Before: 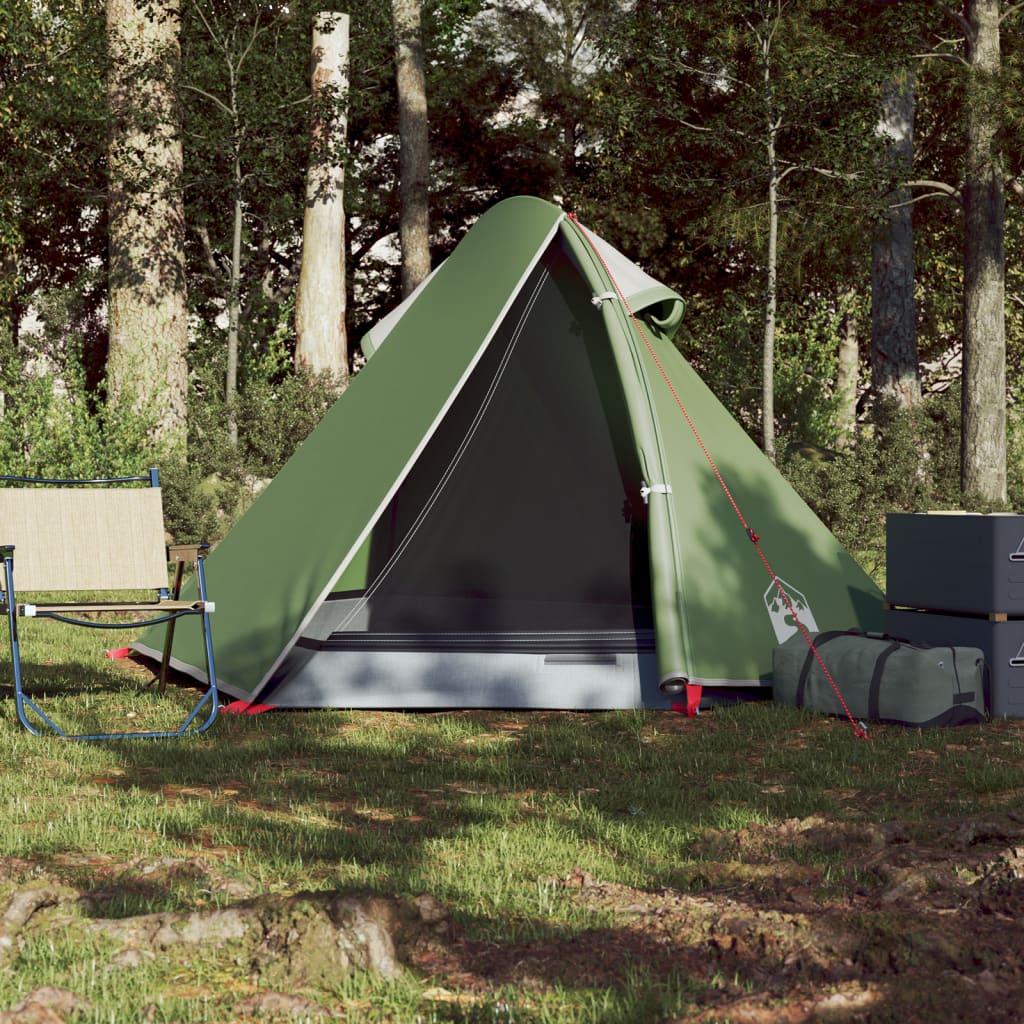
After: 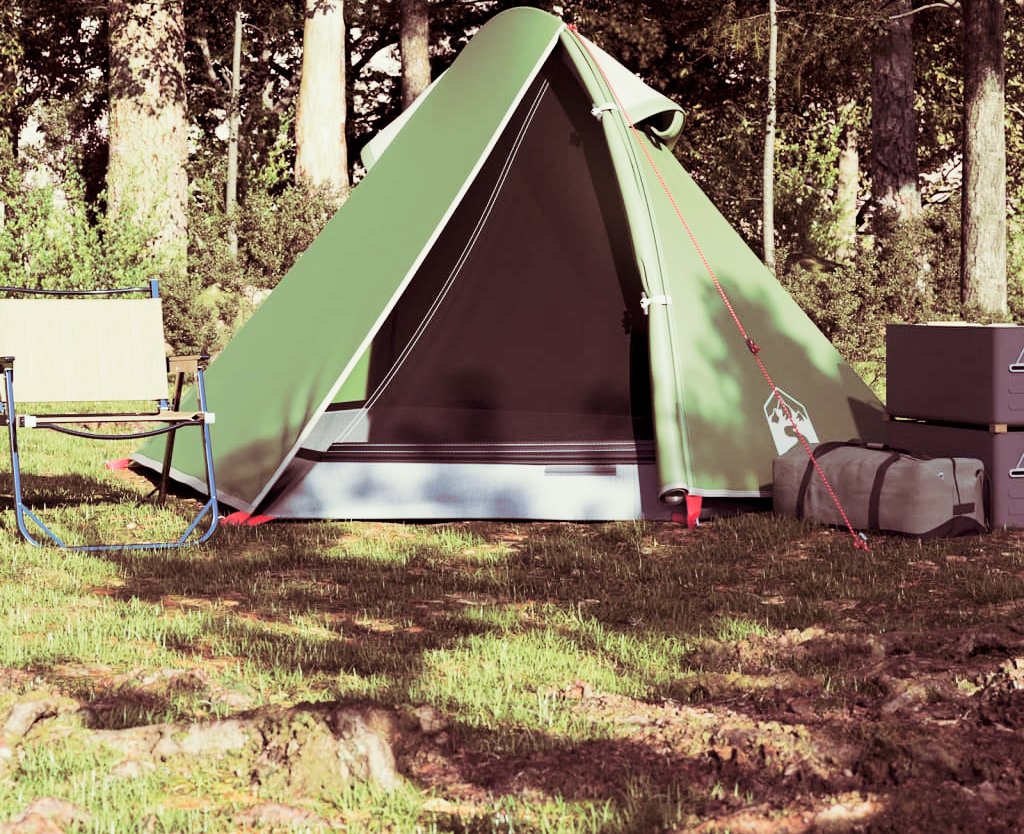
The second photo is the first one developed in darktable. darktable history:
exposure: black level correction 0, exposure 1.1 EV, compensate exposure bias true, compensate highlight preservation false
split-toning: shadows › hue 360°
filmic rgb: black relative exposure -7.5 EV, white relative exposure 5 EV, hardness 3.31, contrast 1.3, contrast in shadows safe
crop and rotate: top 18.507%
tone equalizer: on, module defaults
